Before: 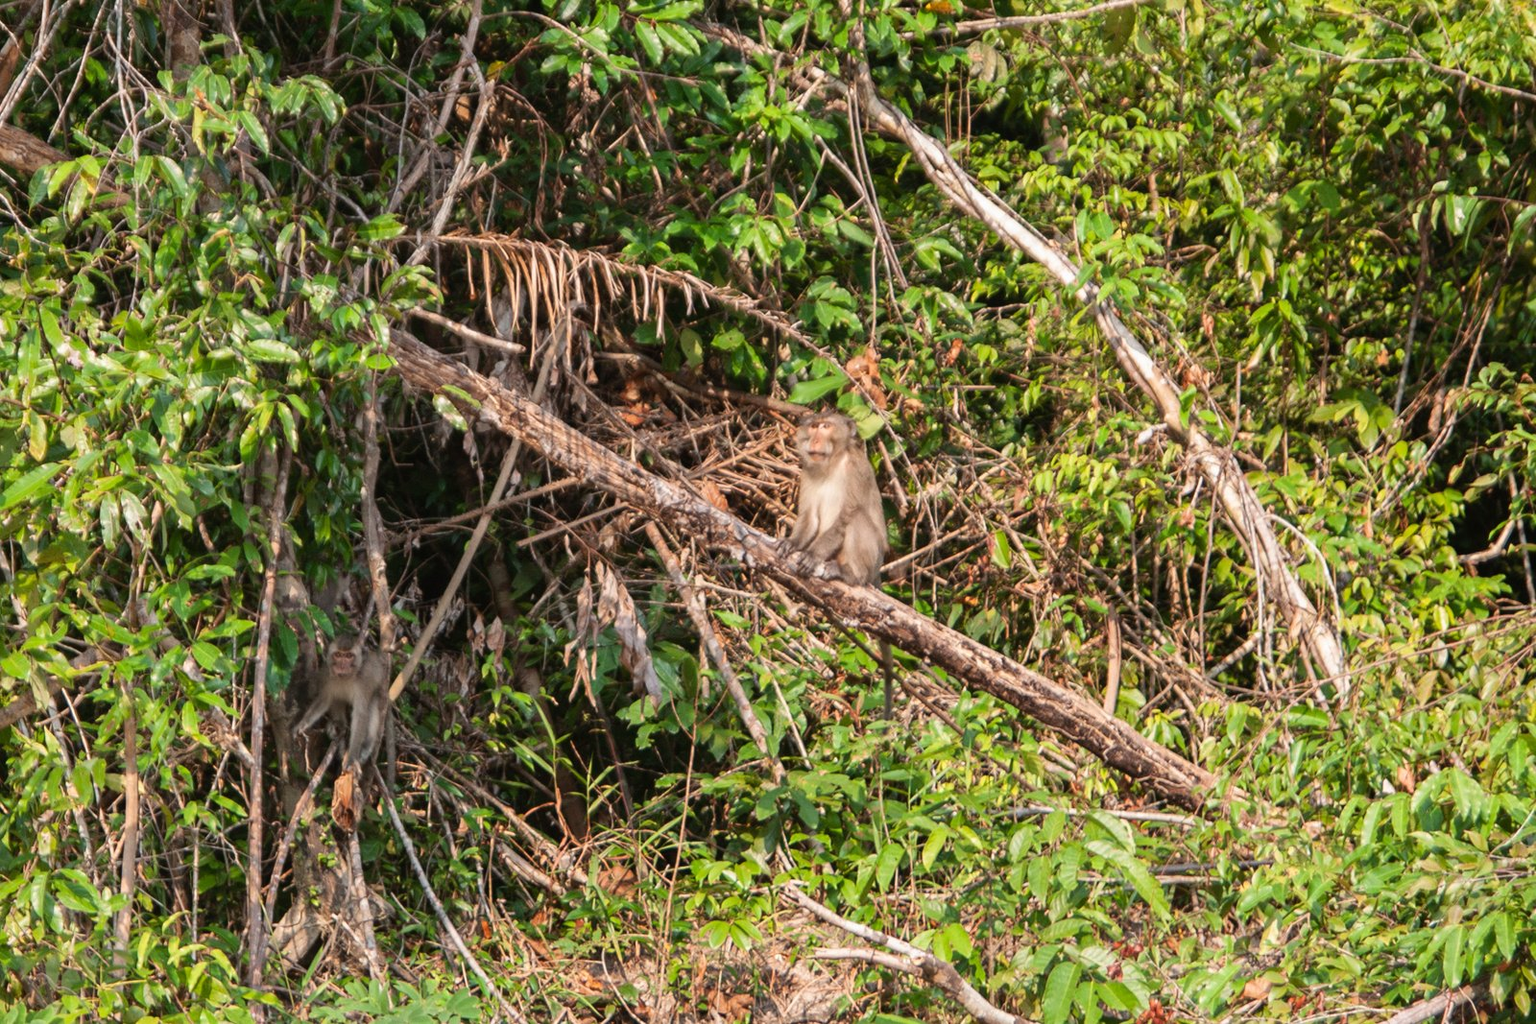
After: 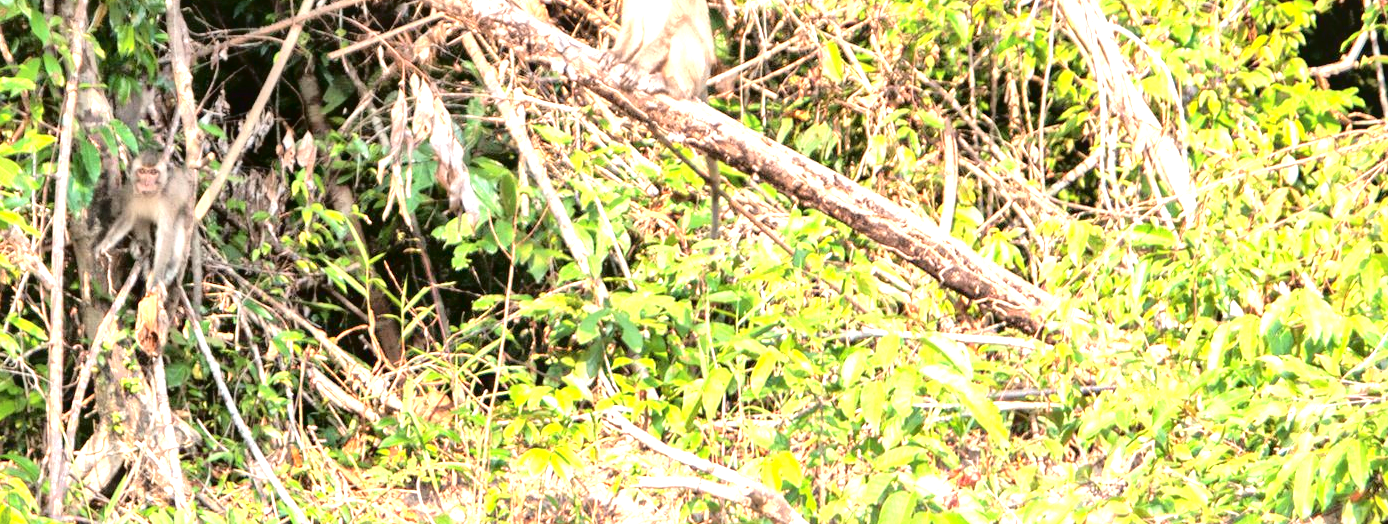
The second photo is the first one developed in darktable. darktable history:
local contrast: mode bilateral grid, contrast 50, coarseness 51, detail 150%, midtone range 0.2
exposure: black level correction 0.001, exposure 1.729 EV, compensate highlight preservation false
crop and rotate: left 13.237%, top 47.969%, bottom 2.903%
tone curve: curves: ch0 [(0, 0) (0.003, 0.051) (0.011, 0.052) (0.025, 0.055) (0.044, 0.062) (0.069, 0.068) (0.1, 0.077) (0.136, 0.098) (0.177, 0.145) (0.224, 0.223) (0.277, 0.314) (0.335, 0.43) (0.399, 0.518) (0.468, 0.591) (0.543, 0.656) (0.623, 0.726) (0.709, 0.809) (0.801, 0.857) (0.898, 0.918) (1, 1)], color space Lab, independent channels, preserve colors none
